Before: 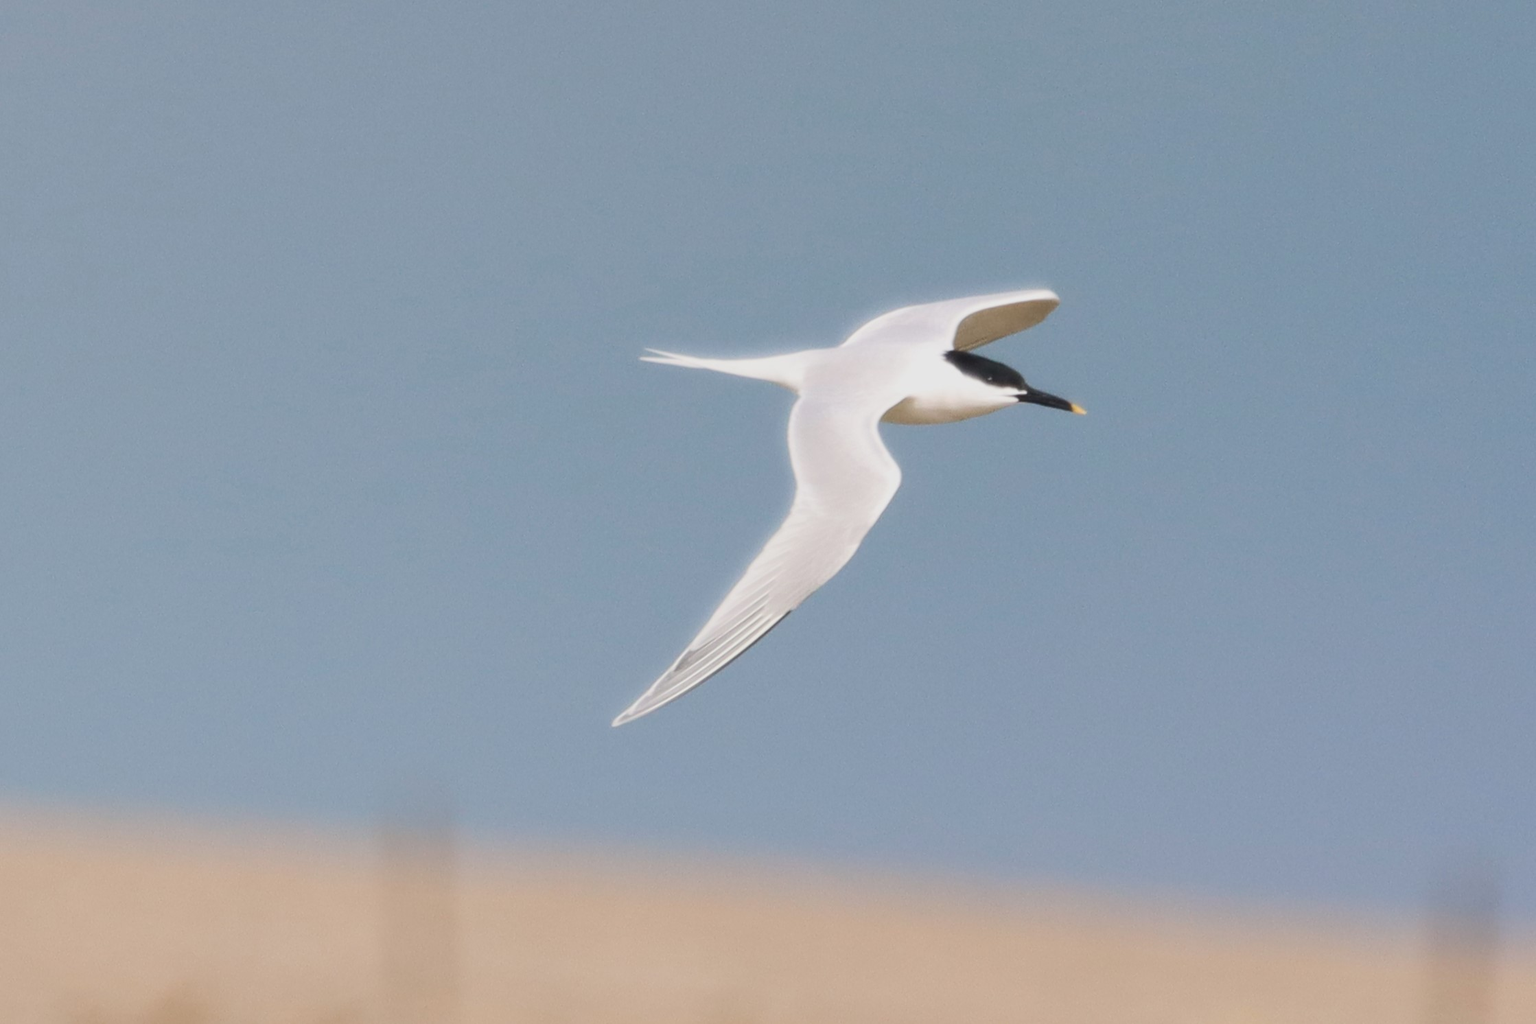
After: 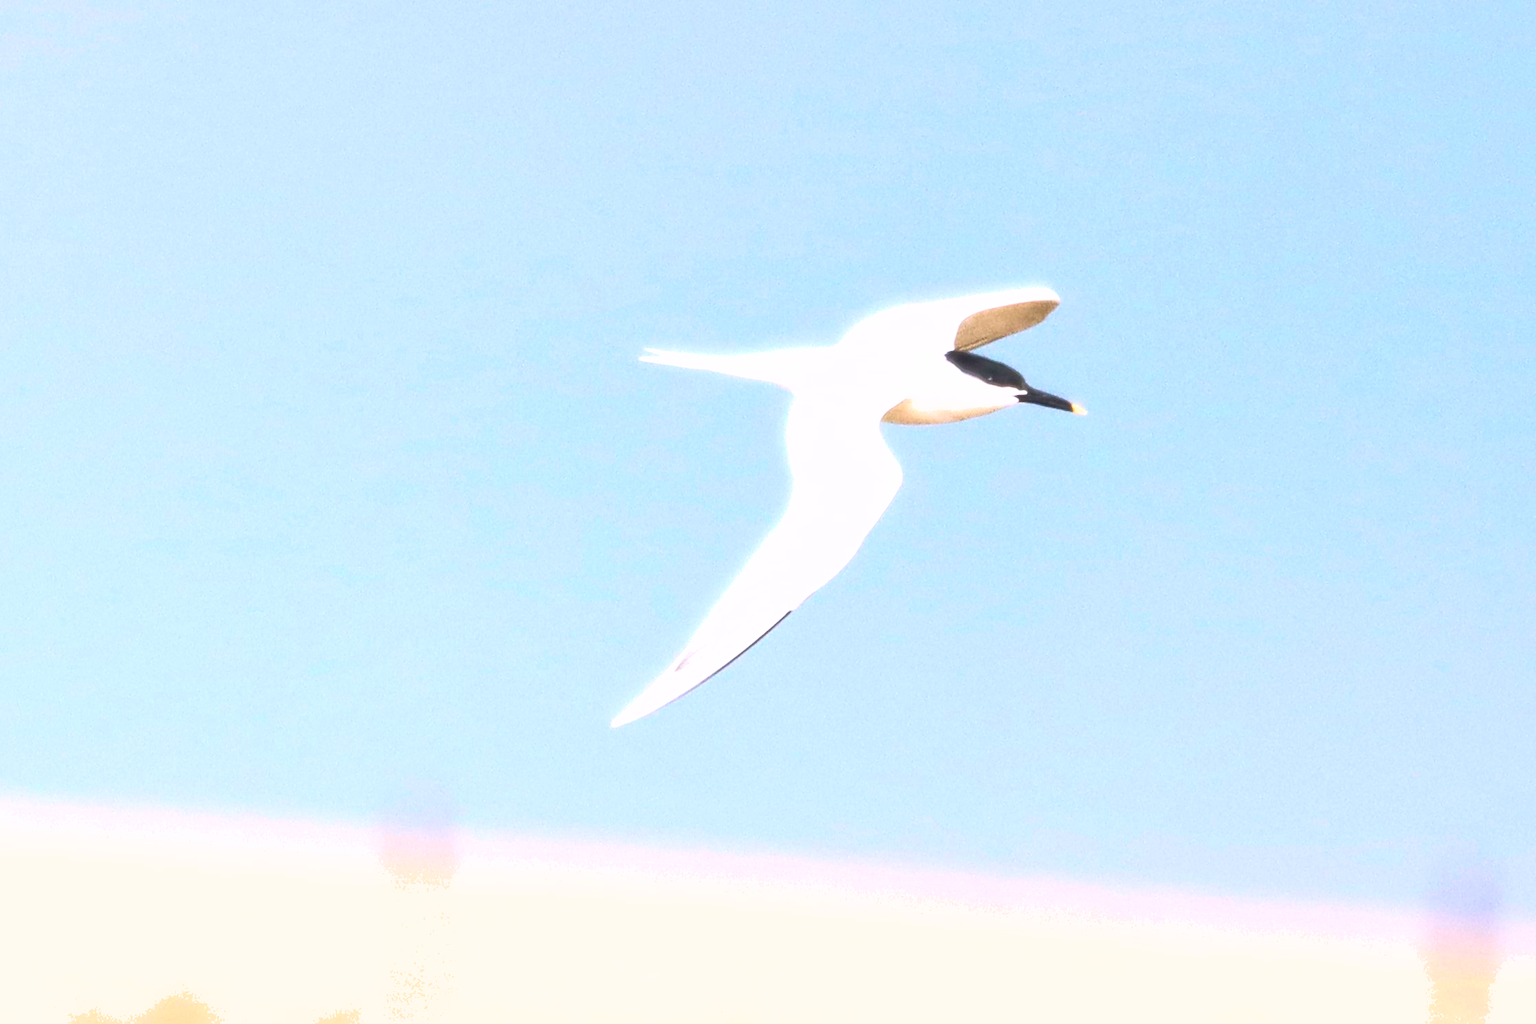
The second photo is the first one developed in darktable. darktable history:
contrast brightness saturation: contrast 0.272
exposure: exposure 1.207 EV, compensate highlight preservation false
shadows and highlights: on, module defaults
color balance rgb: power › hue 328.78°, highlights gain › chroma 2.064%, highlights gain › hue 288.67°, perceptual saturation grading › global saturation 0.214%, perceptual brilliance grading › global brilliance 3.827%, global vibrance 20%
